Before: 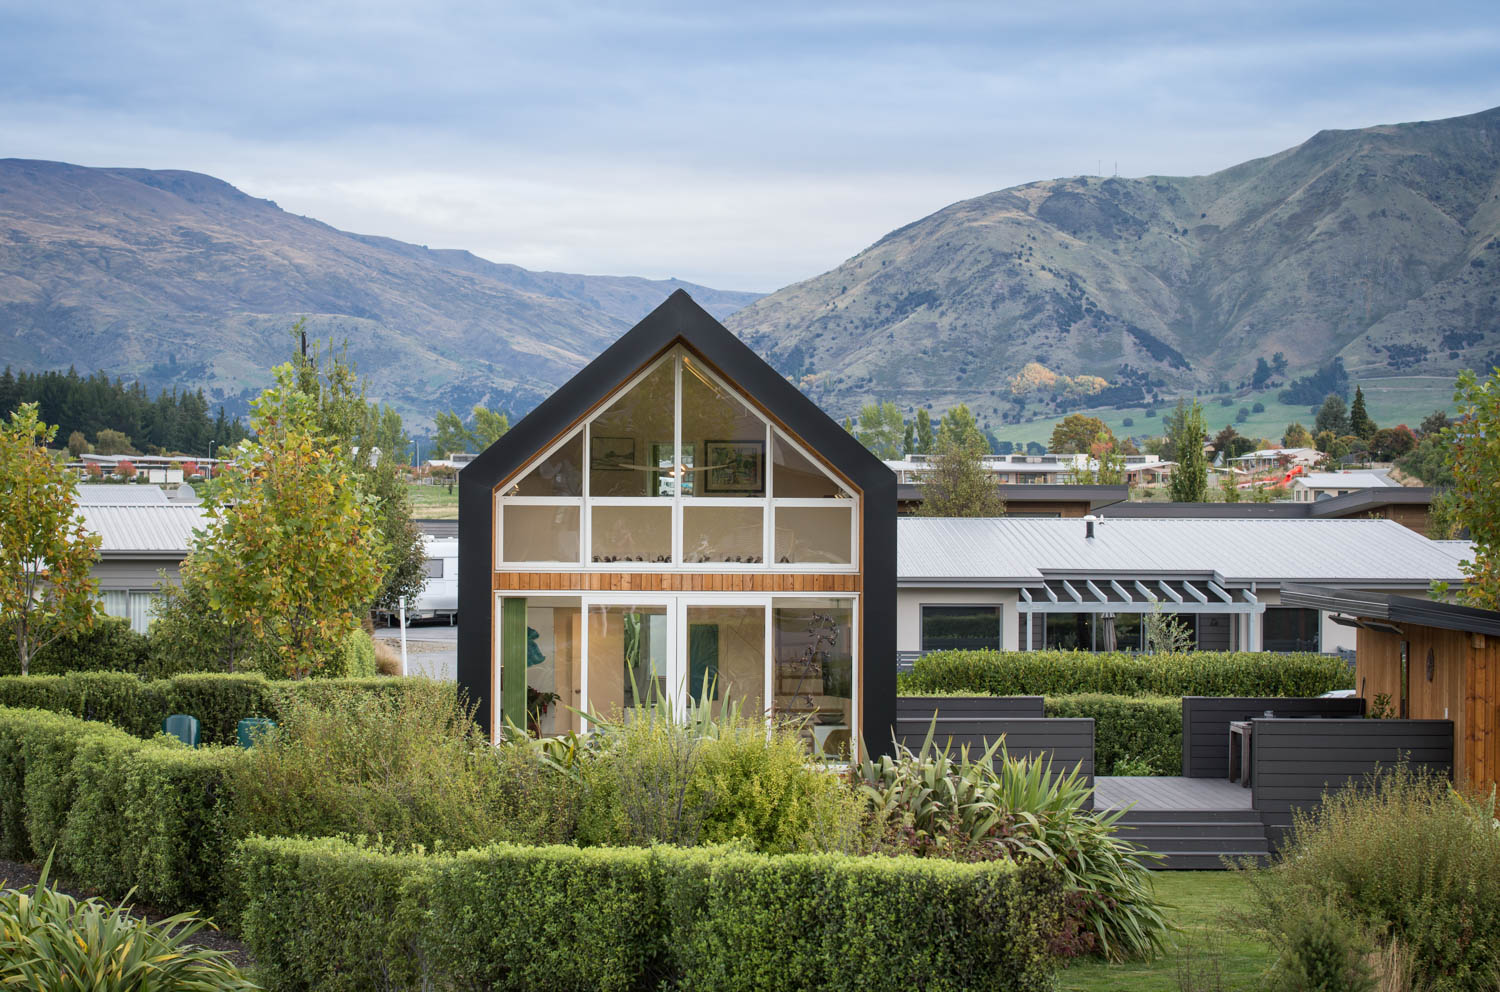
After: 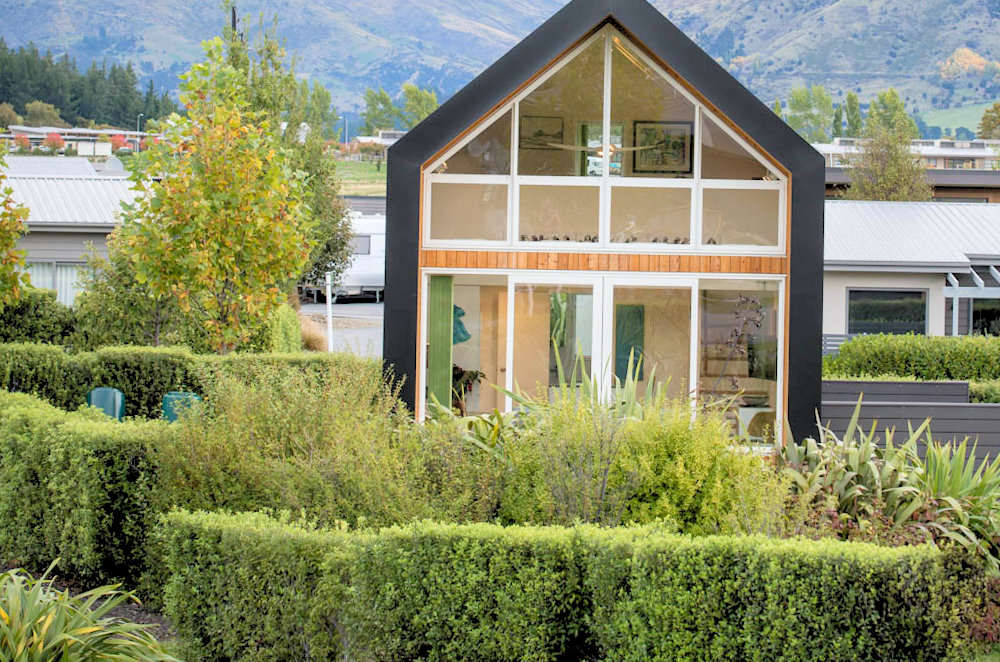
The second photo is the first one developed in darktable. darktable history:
crop and rotate: angle -0.82°, left 3.85%, top 31.828%, right 27.992%
levels: levels [0.093, 0.434, 0.988]
